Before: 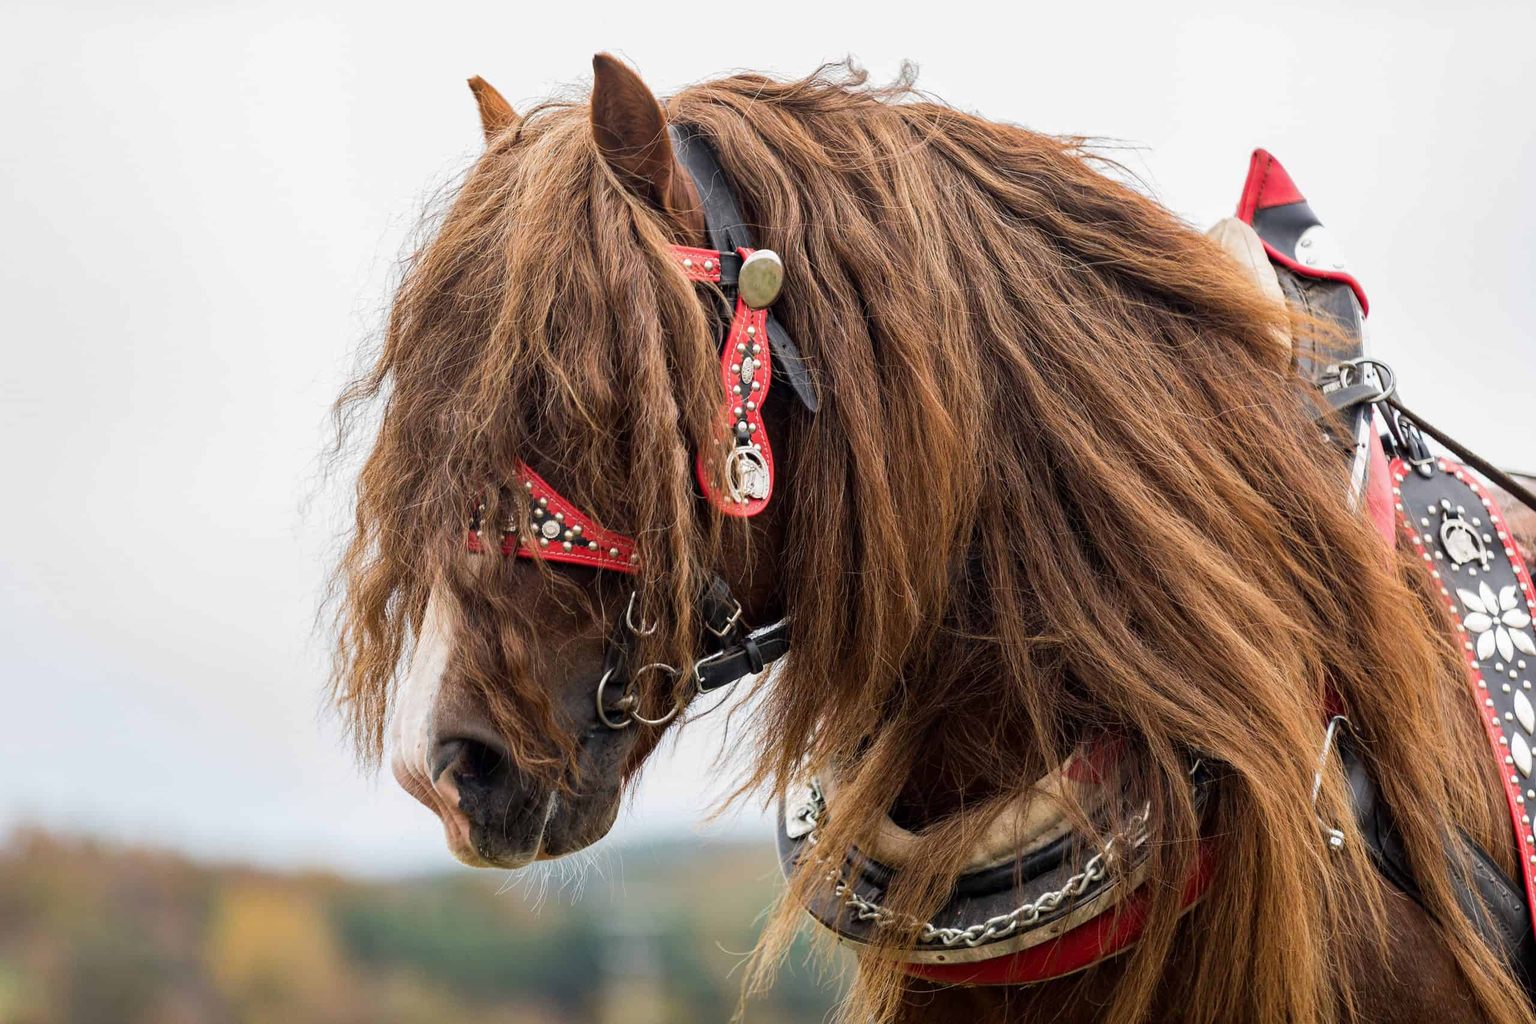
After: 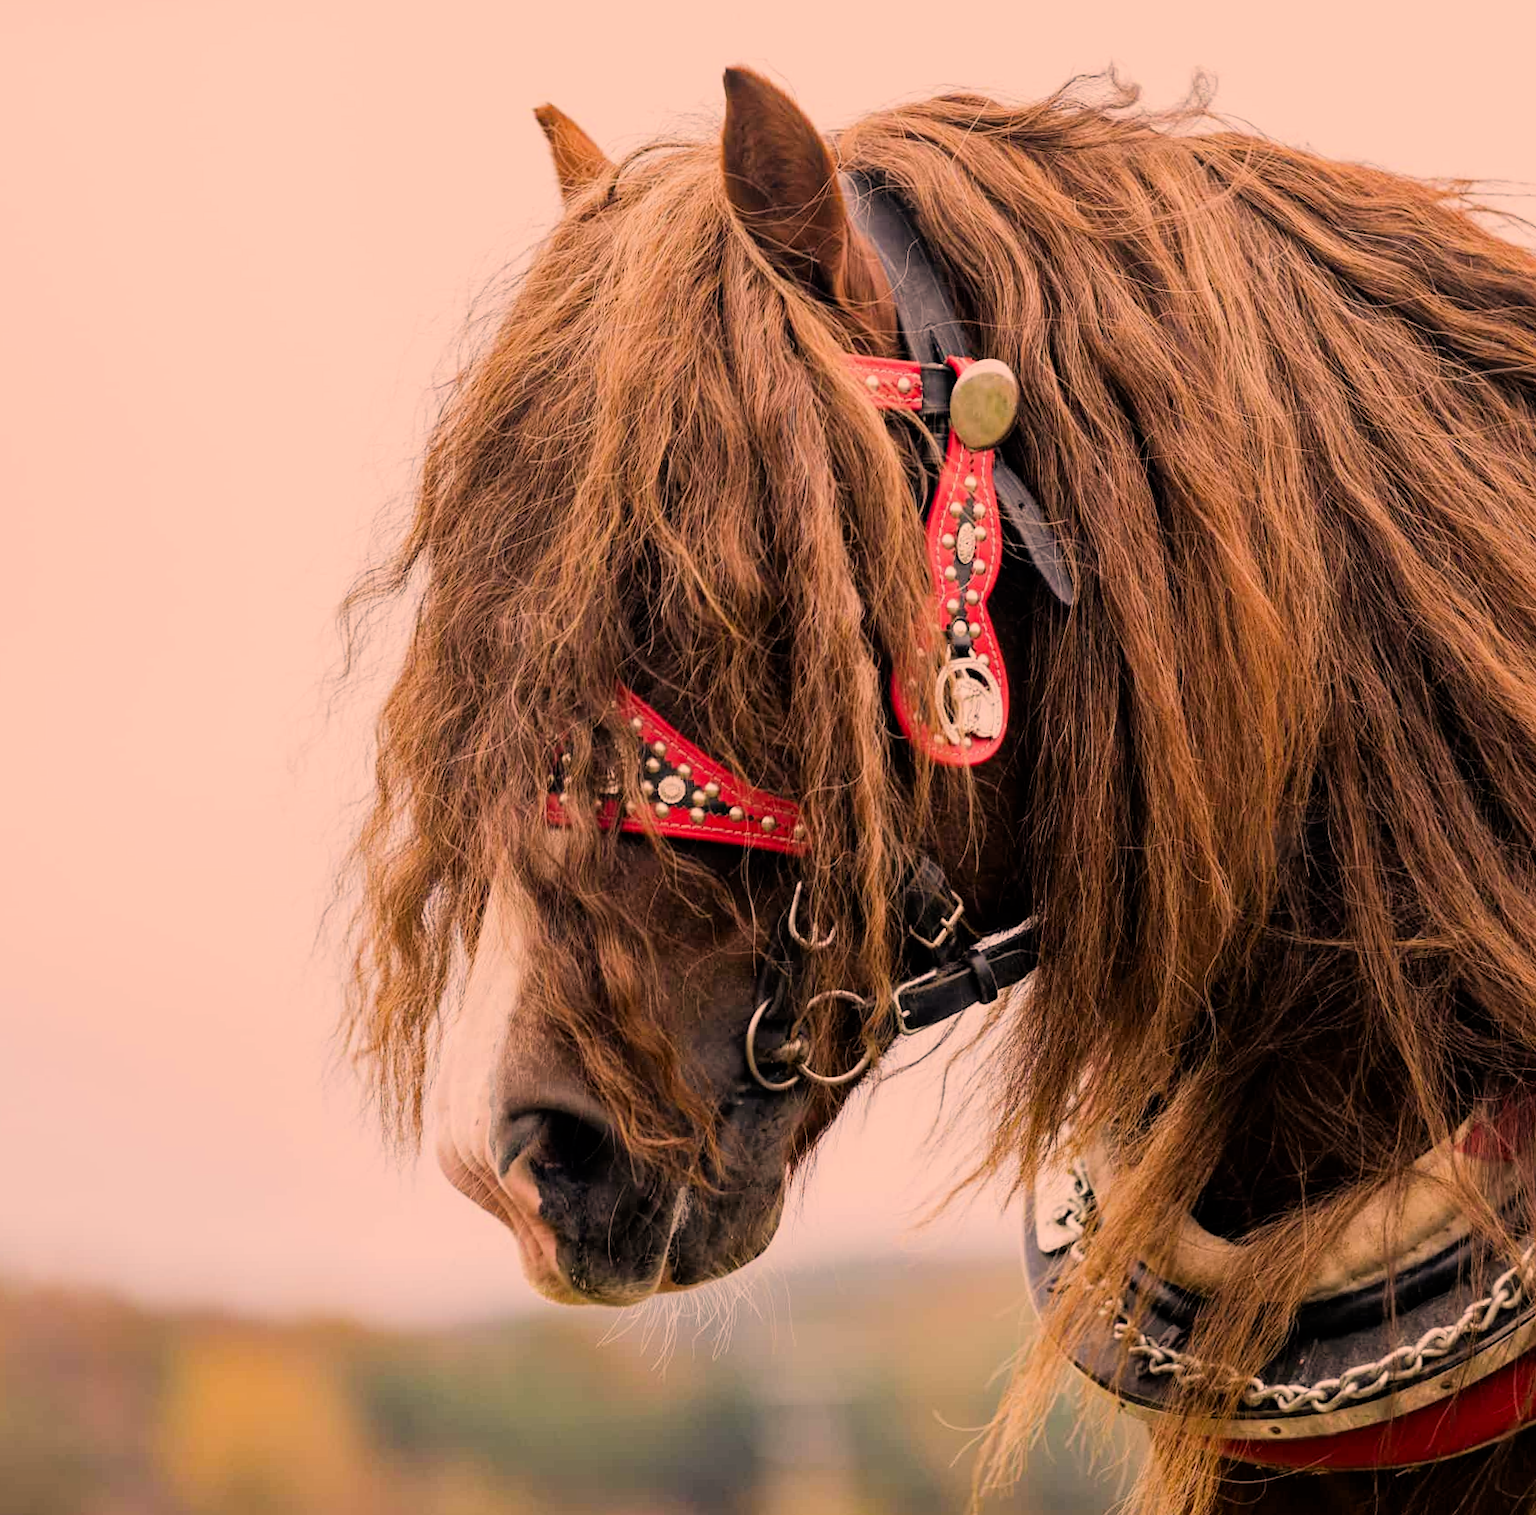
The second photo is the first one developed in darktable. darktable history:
exposure: exposure 0.3 EV, compensate highlight preservation false
filmic rgb: black relative exposure -7.65 EV, white relative exposure 4.56 EV, hardness 3.61
rotate and perspective: rotation -1°, crop left 0.011, crop right 0.989, crop top 0.025, crop bottom 0.975
crop and rotate: left 6.617%, right 26.717%
color correction: highlights a* 21.88, highlights b* 22.25
